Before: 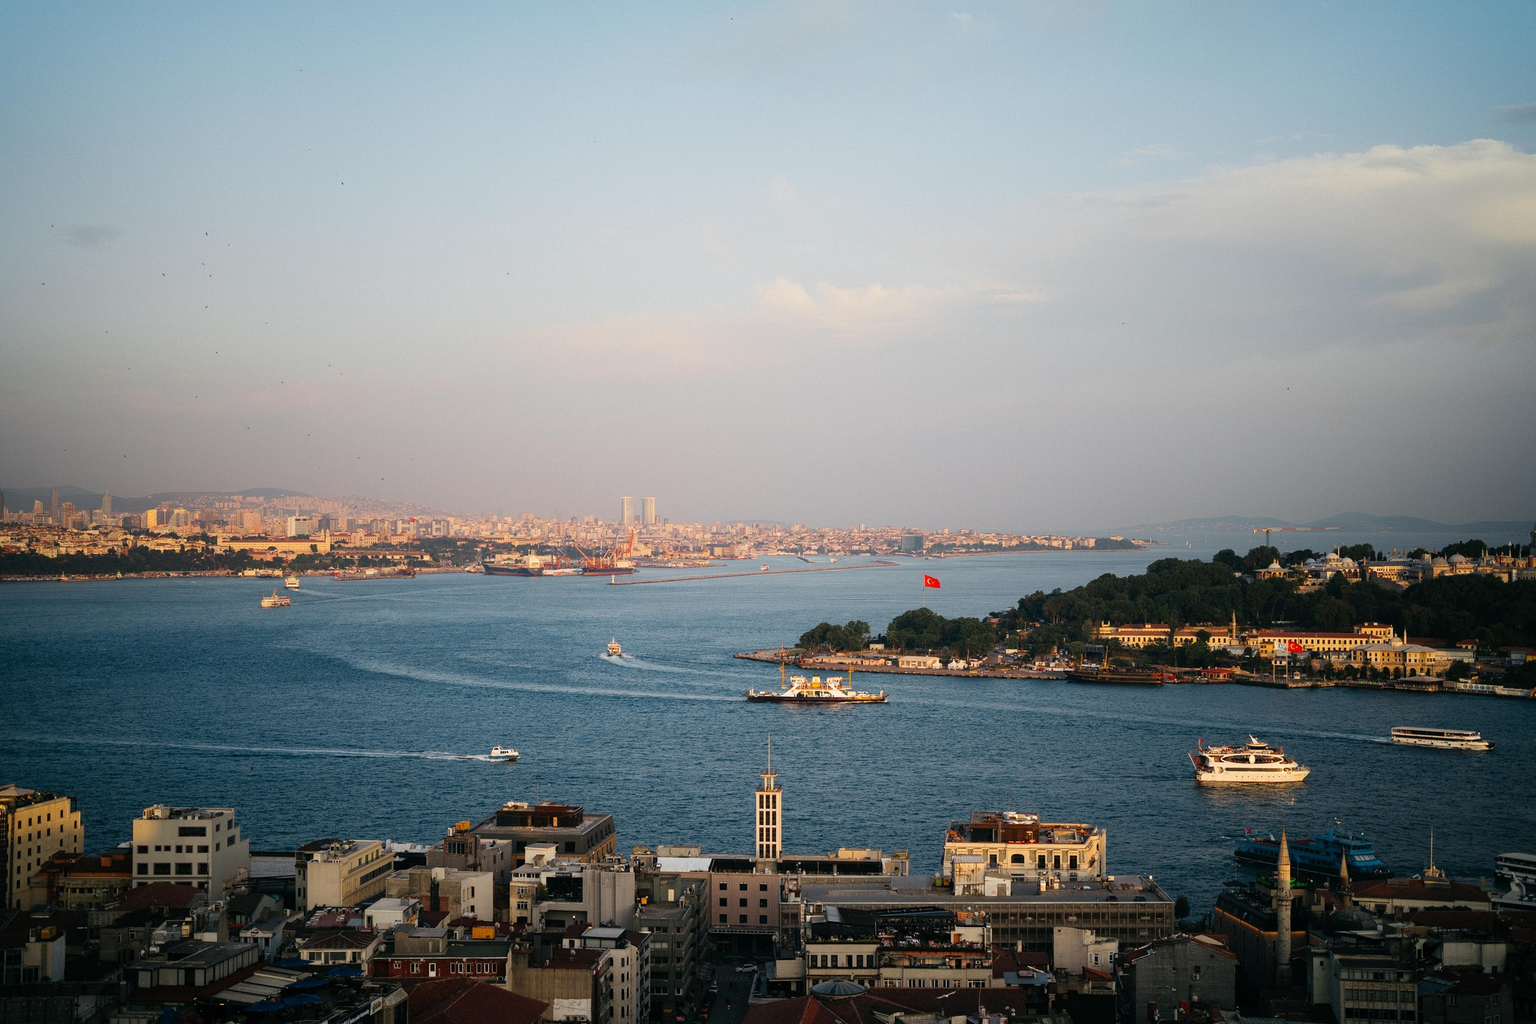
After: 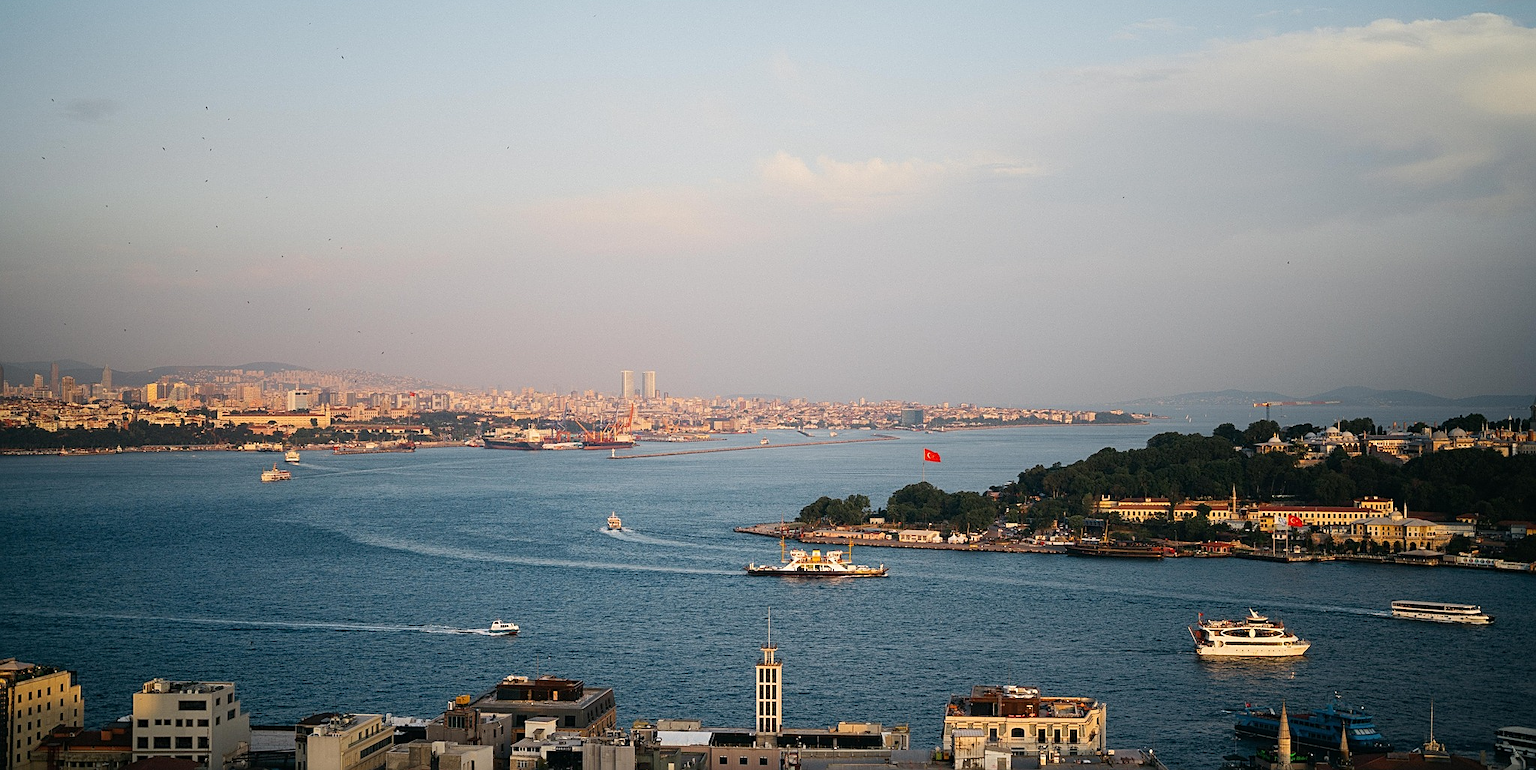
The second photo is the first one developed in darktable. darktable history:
crop and rotate: top 12.338%, bottom 12.38%
sharpen: on, module defaults
